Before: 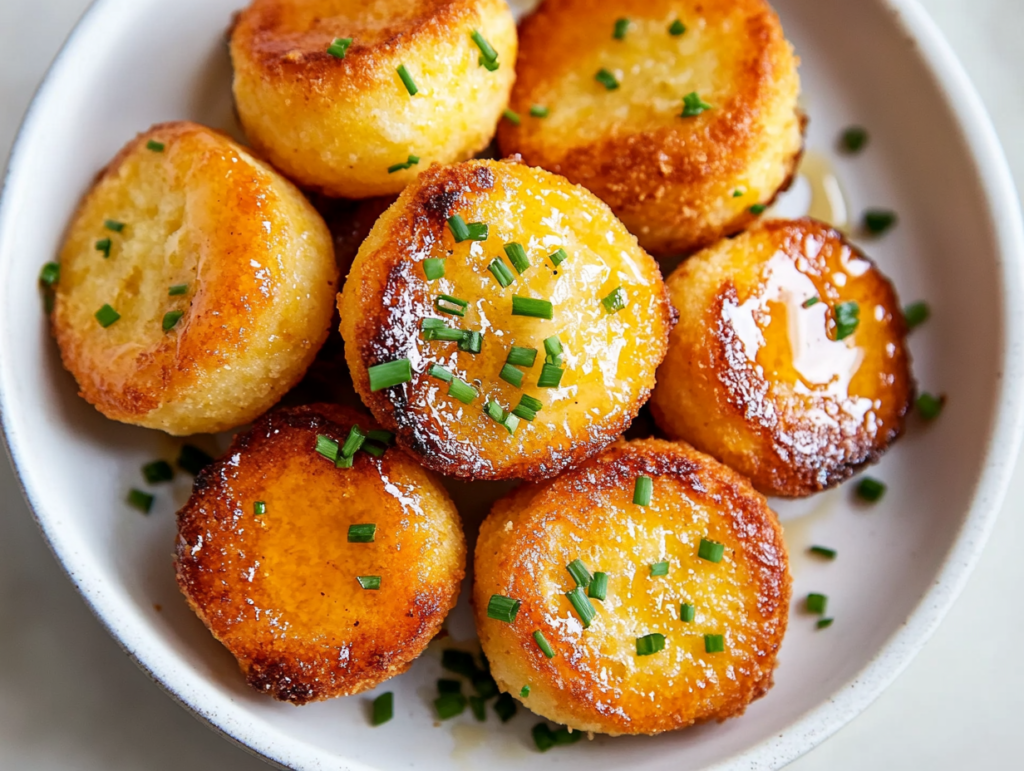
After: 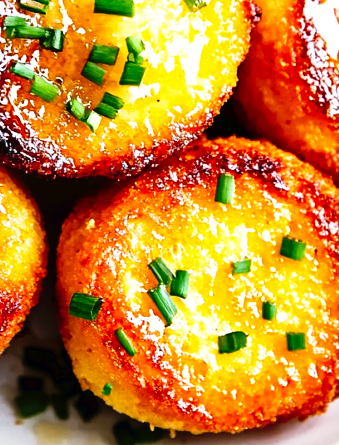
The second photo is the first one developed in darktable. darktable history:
tone curve: curves: ch0 [(0, 0) (0.003, 0.03) (0.011, 0.022) (0.025, 0.018) (0.044, 0.031) (0.069, 0.035) (0.1, 0.04) (0.136, 0.046) (0.177, 0.063) (0.224, 0.087) (0.277, 0.15) (0.335, 0.252) (0.399, 0.354) (0.468, 0.475) (0.543, 0.602) (0.623, 0.73) (0.709, 0.856) (0.801, 0.945) (0.898, 0.987) (1, 1)], preserve colors none
local contrast: mode bilateral grid, contrast 20, coarseness 50, detail 148%, midtone range 0.2
crop: left 40.878%, top 39.176%, right 25.993%, bottom 3.081%
